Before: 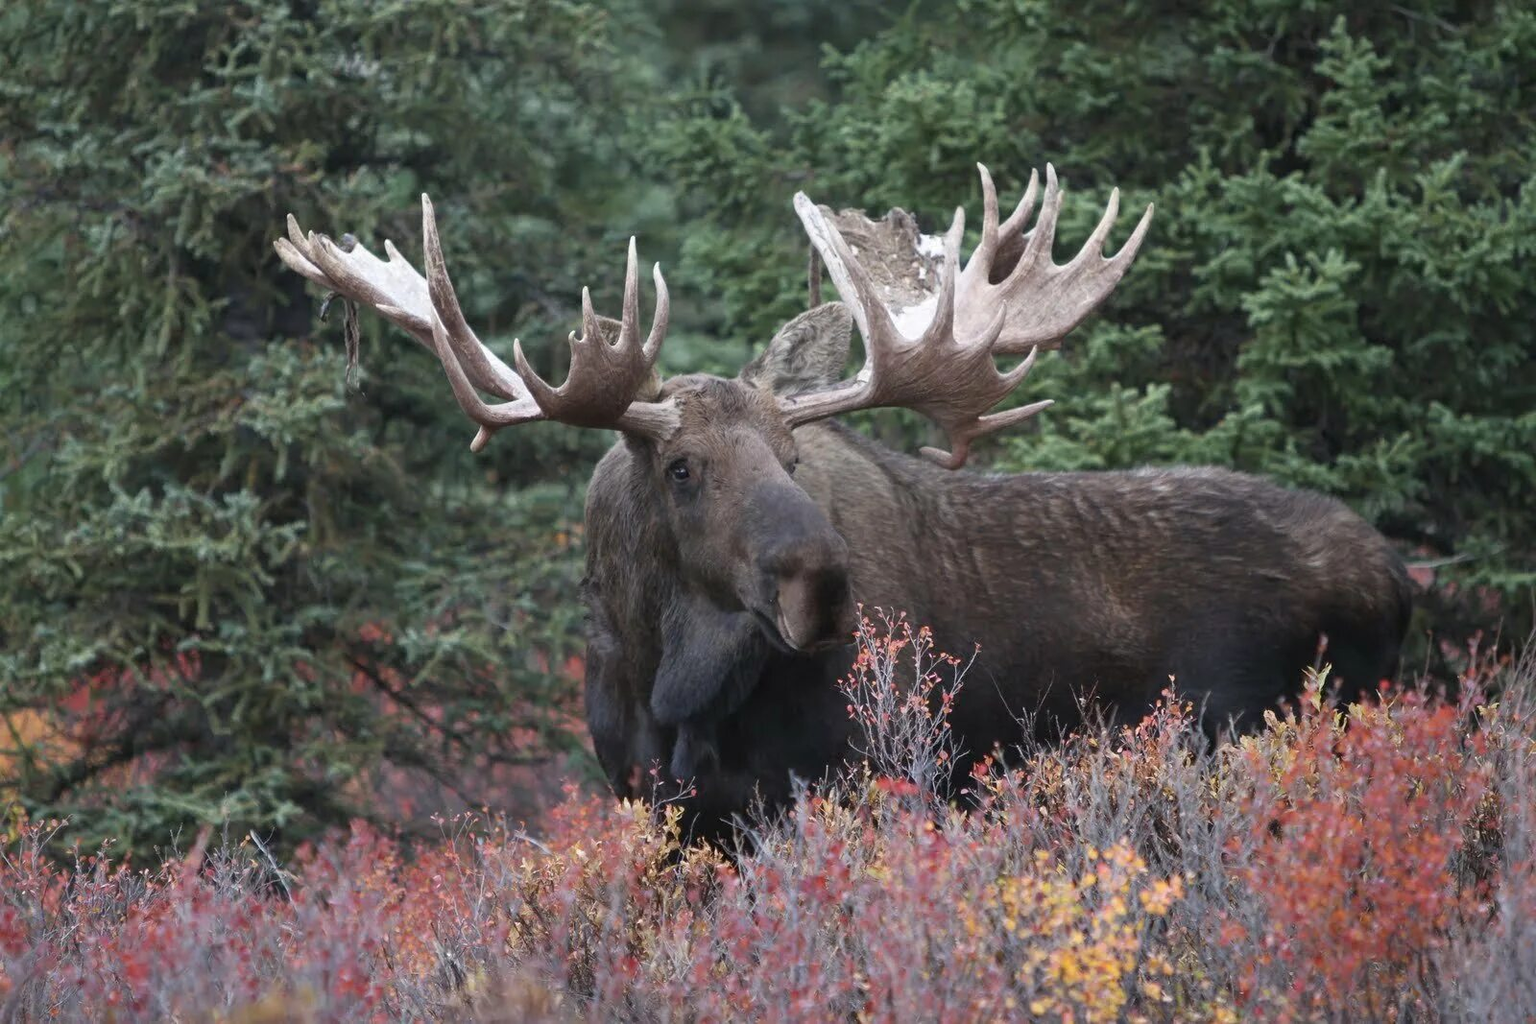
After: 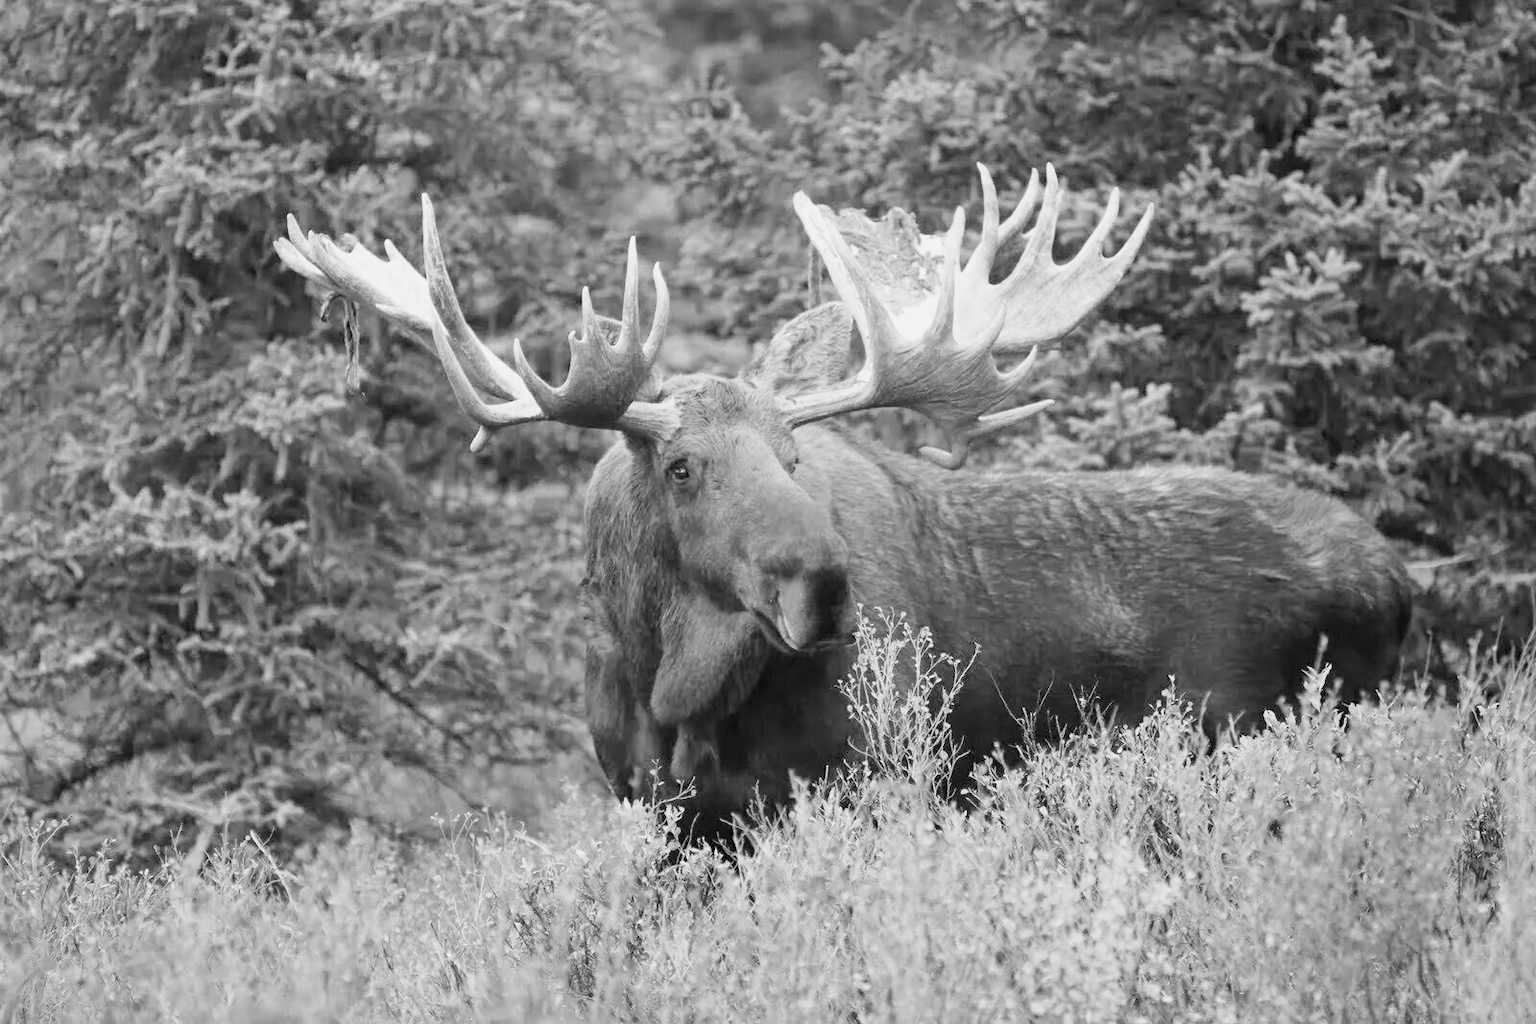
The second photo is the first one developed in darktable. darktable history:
white balance: red 0.982, blue 1.018
contrast brightness saturation: contrast 0.09, saturation 0.28
filmic rgb: black relative exposure -6.98 EV, white relative exposure 5.63 EV, hardness 2.86
color calibration: output gray [0.253, 0.26, 0.487, 0], gray › normalize channels true, illuminant same as pipeline (D50), adaptation XYZ, x 0.346, y 0.359, gamut compression 0
exposure: black level correction 0, exposure 1.675 EV, compensate exposure bias true, compensate highlight preservation false
